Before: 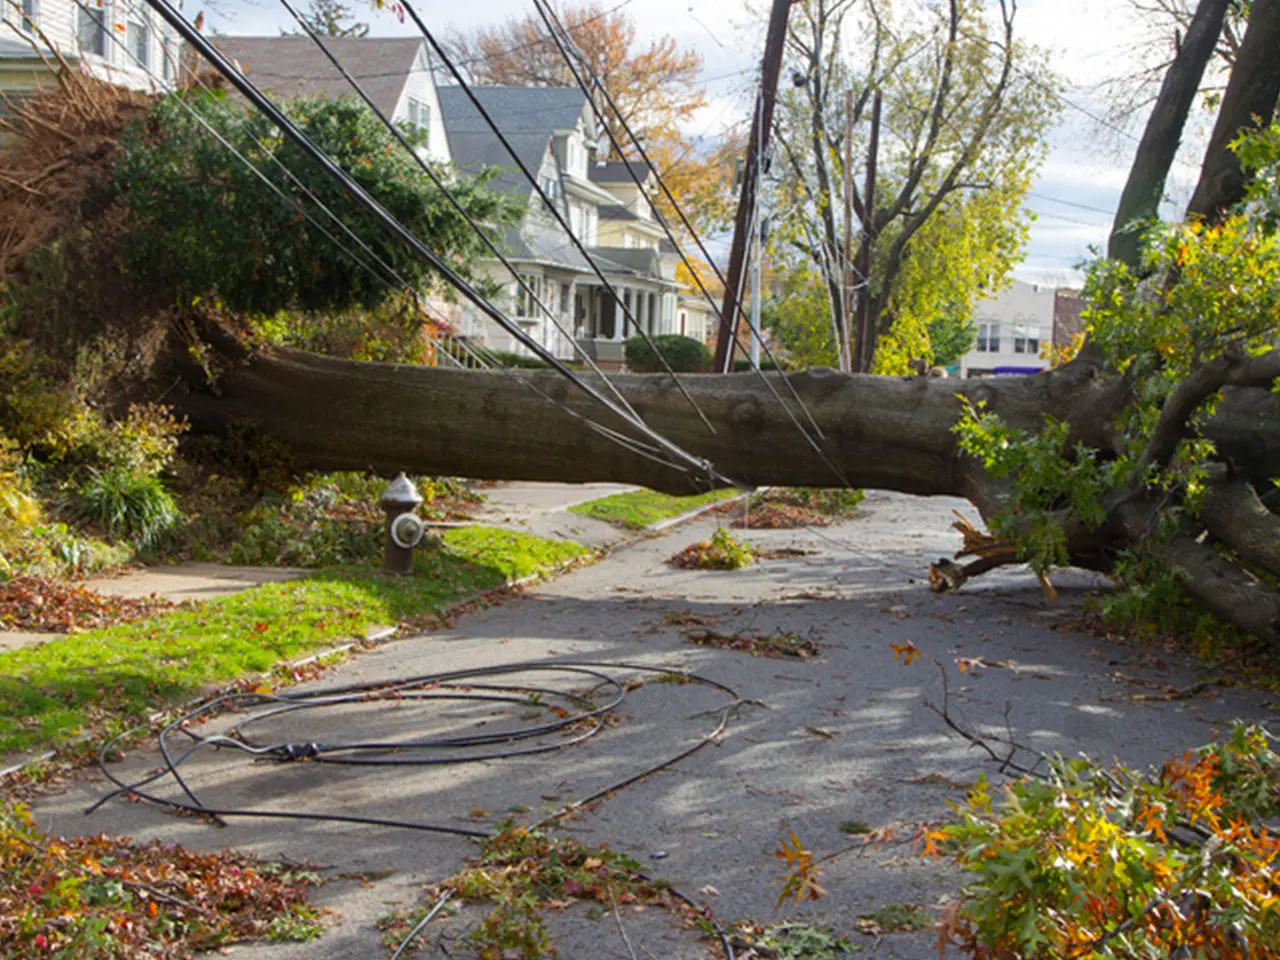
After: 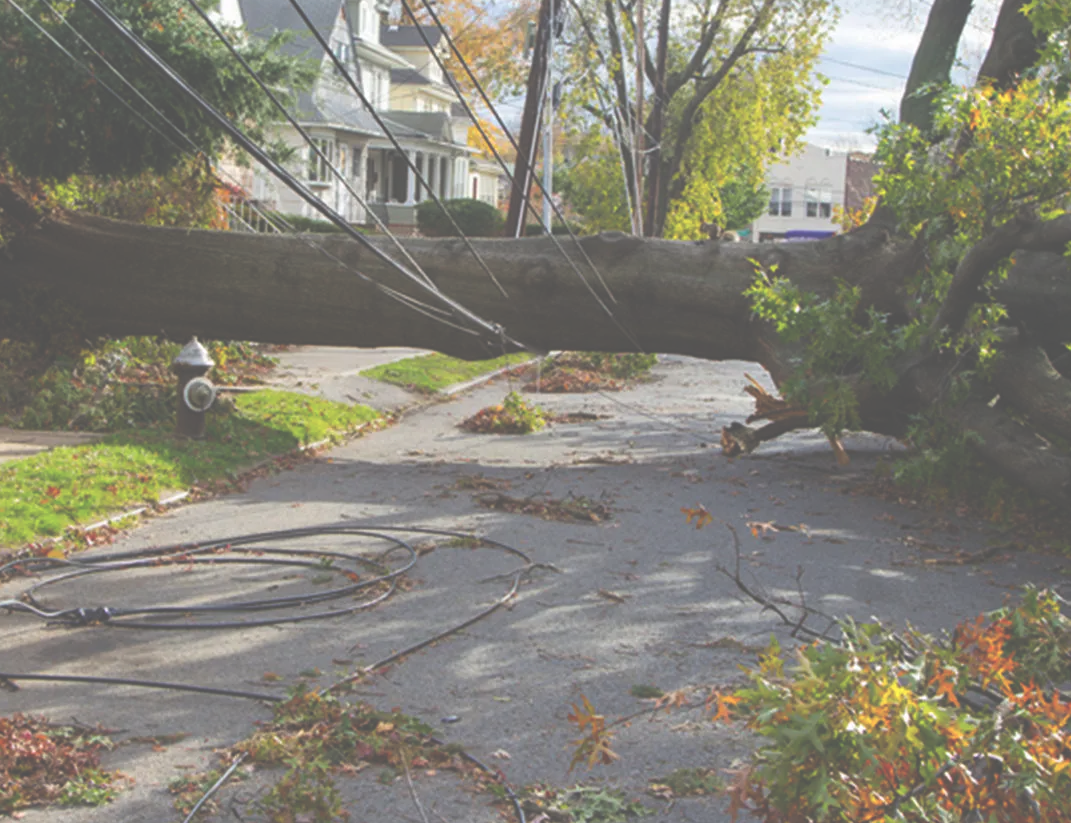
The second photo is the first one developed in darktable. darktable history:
crop: left 16.315%, top 14.246%
exposure: black level correction -0.087, compensate highlight preservation false
